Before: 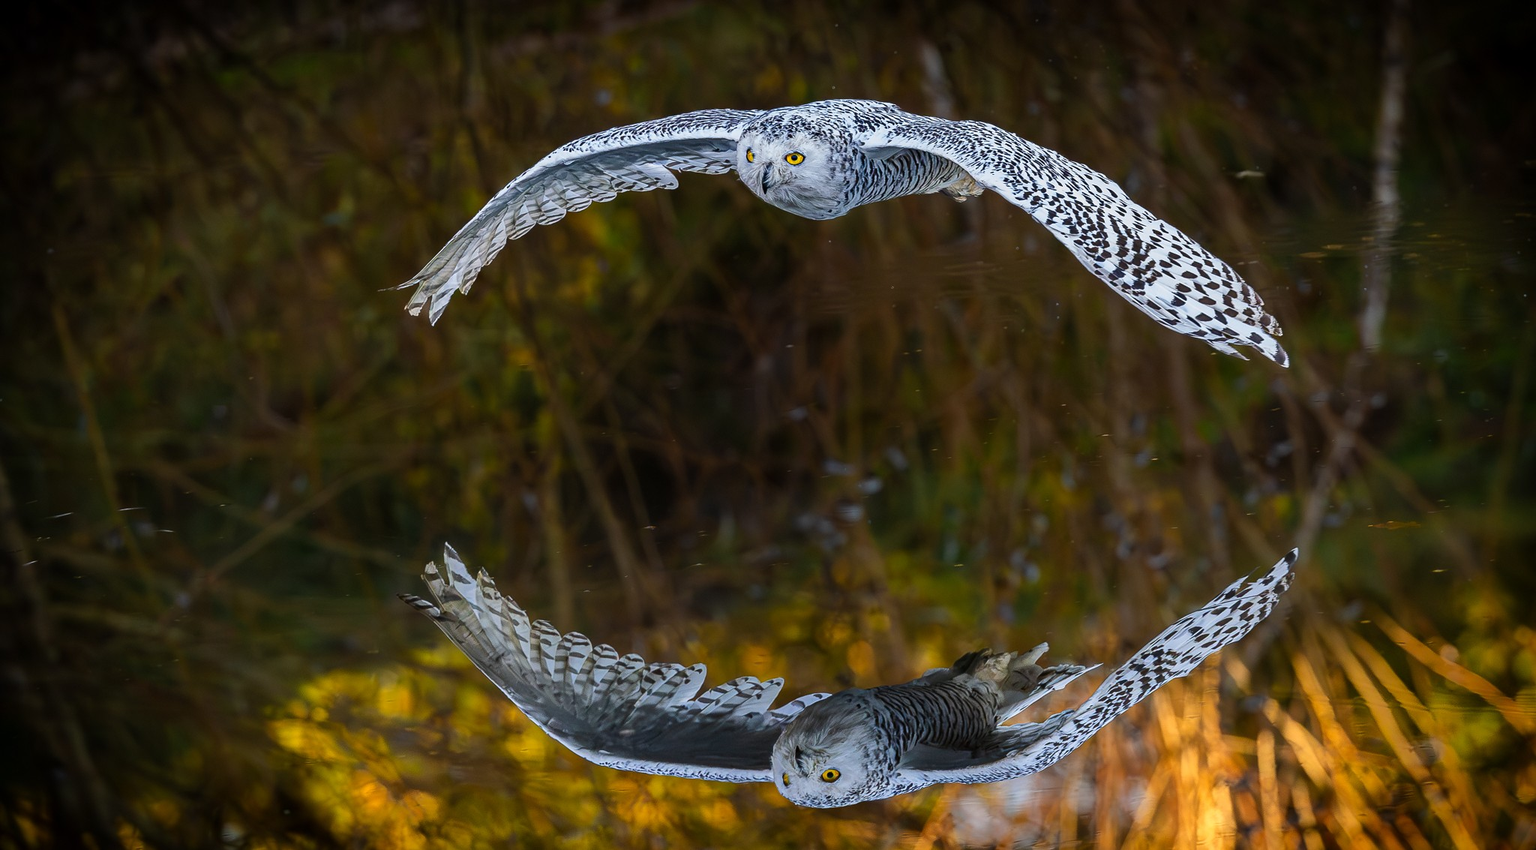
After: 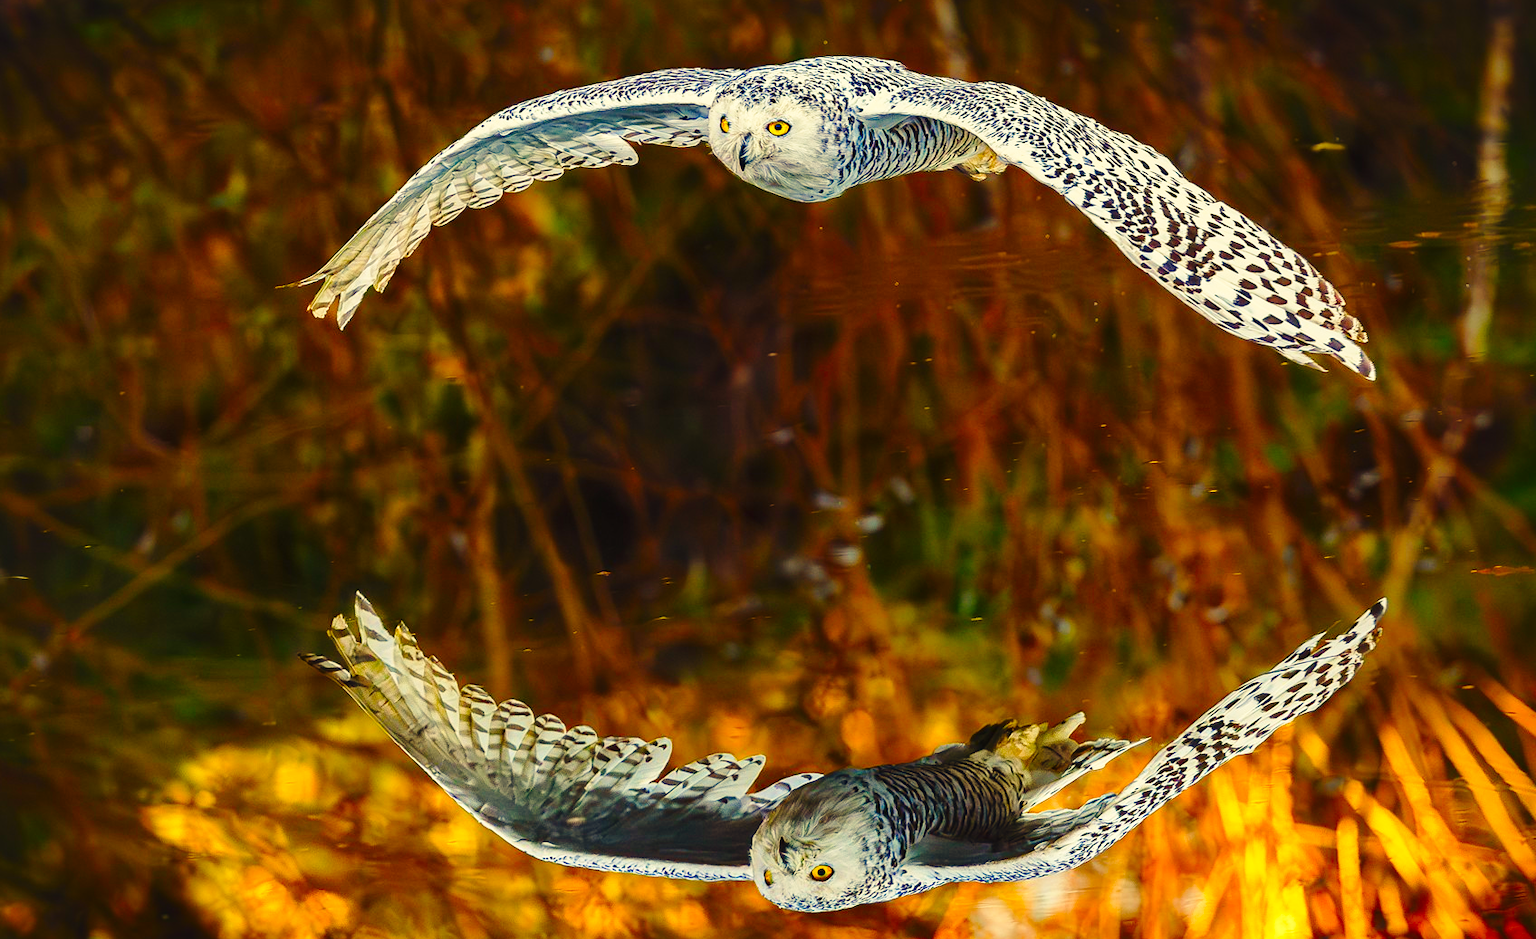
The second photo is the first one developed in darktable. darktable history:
color correction: saturation 1.32
crop: left 9.807%, top 6.259%, right 7.334%, bottom 2.177%
white balance: red 1.08, blue 0.791
base curve: curves: ch0 [(0, 0) (0.028, 0.03) (0.121, 0.232) (0.46, 0.748) (0.859, 0.968) (1, 1)], preserve colors none
local contrast: mode bilateral grid, contrast 20, coarseness 100, detail 150%, midtone range 0.2
color balance rgb: shadows lift › chroma 3%, shadows lift › hue 280.8°, power › hue 330°, highlights gain › chroma 3%, highlights gain › hue 75.6°, global offset › luminance 0.7%, perceptual saturation grading › global saturation 20%, perceptual saturation grading › highlights -25%, perceptual saturation grading › shadows 50%, global vibrance 20.33%
